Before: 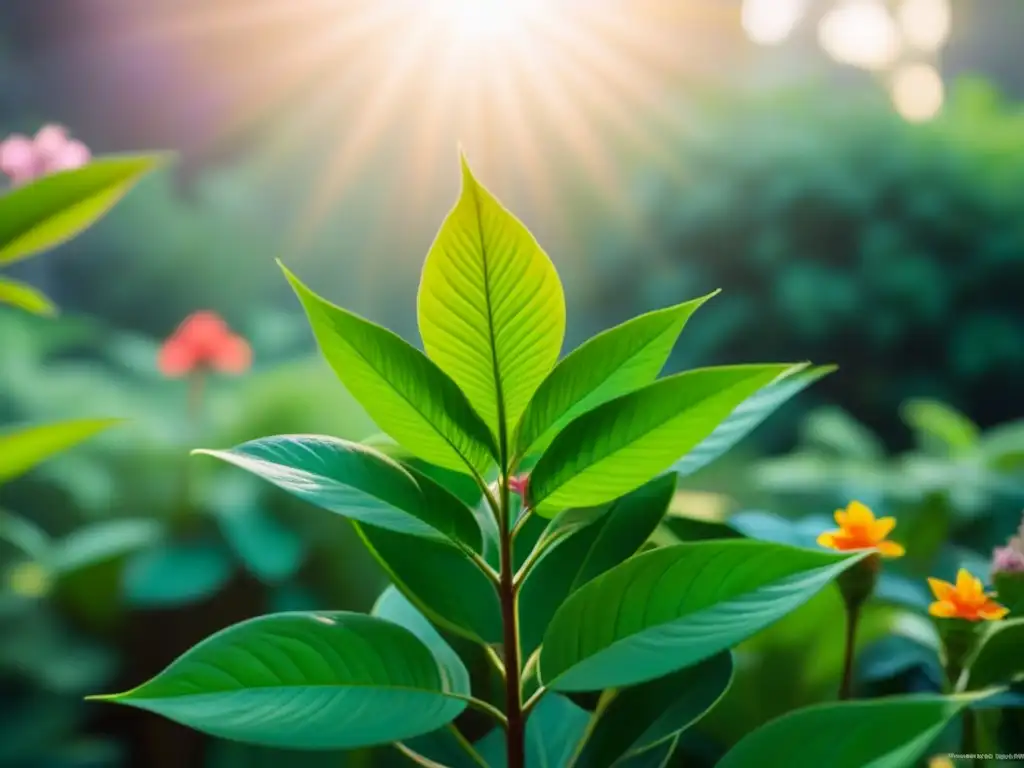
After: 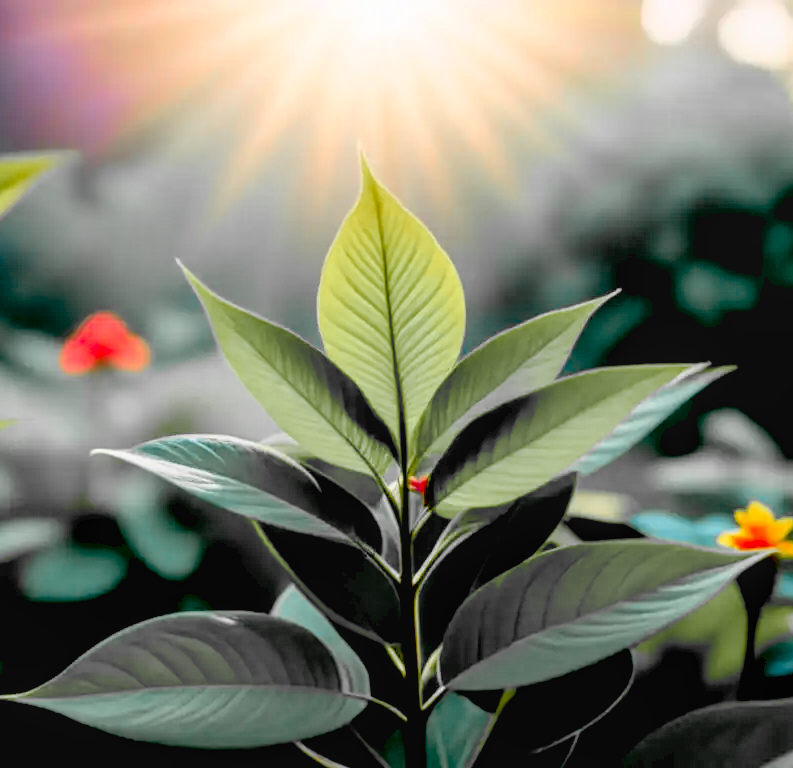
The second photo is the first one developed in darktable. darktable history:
tone equalizer: edges refinement/feathering 500, mask exposure compensation -1.57 EV, preserve details no
color zones: curves: ch1 [(0, 0.679) (0.143, 0.647) (0.286, 0.261) (0.378, -0.011) (0.571, 0.396) (0.714, 0.399) (0.857, 0.406) (1, 0.679)]
crop: left 9.857%, right 12.658%
local contrast: detail 110%
tone curve: curves: ch0 [(0, 0) (0.003, 0.022) (0.011, 0.025) (0.025, 0.025) (0.044, 0.029) (0.069, 0.042) (0.1, 0.068) (0.136, 0.118) (0.177, 0.176) (0.224, 0.233) (0.277, 0.299) (0.335, 0.371) (0.399, 0.448) (0.468, 0.526) (0.543, 0.605) (0.623, 0.684) (0.709, 0.775) (0.801, 0.869) (0.898, 0.957) (1, 1)], color space Lab, independent channels
exposure: black level correction 0.057, compensate highlight preservation false
